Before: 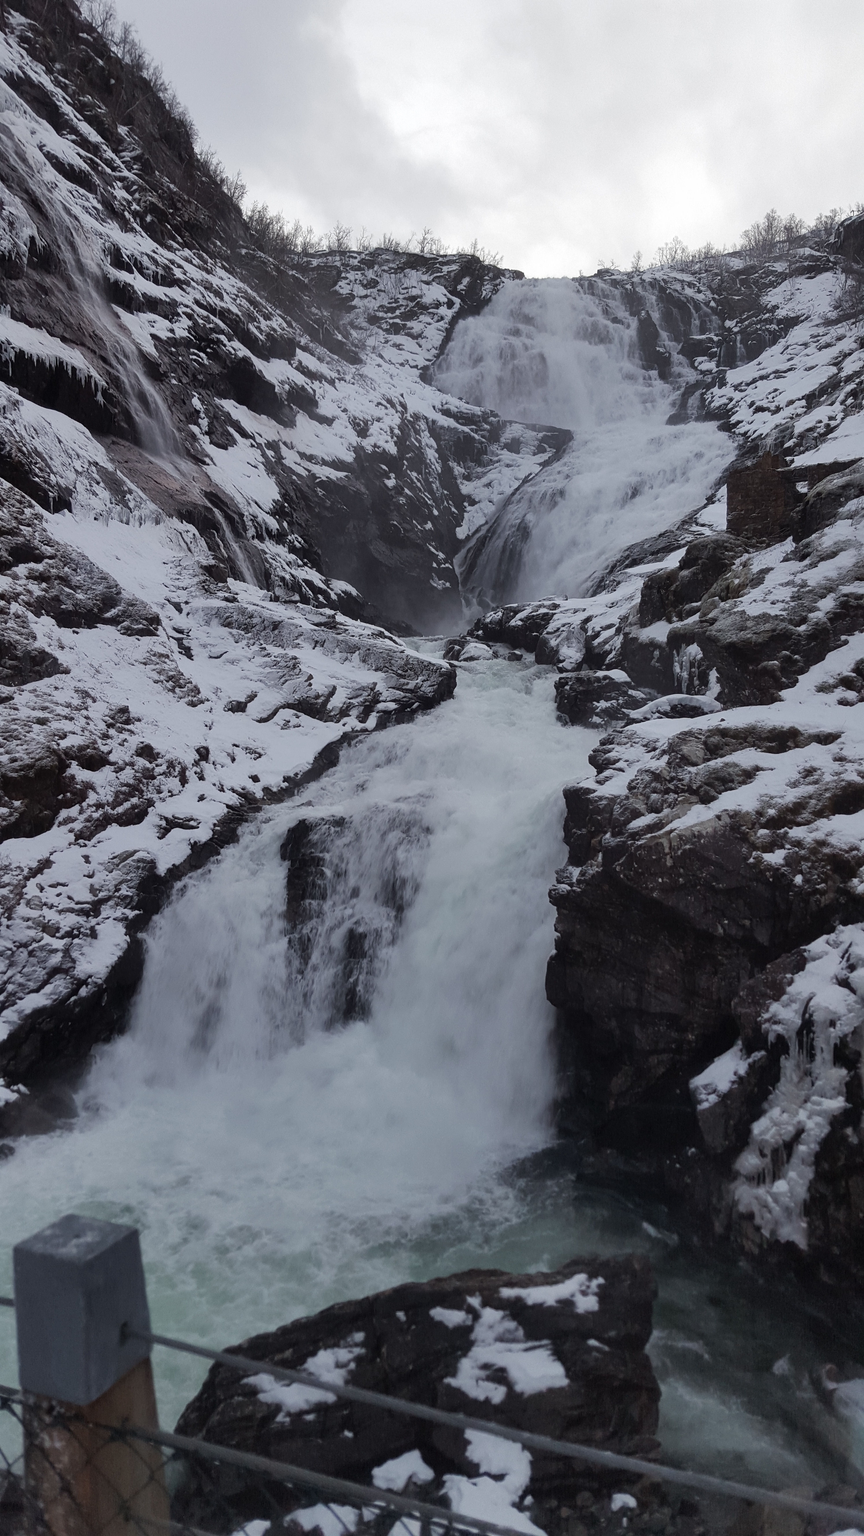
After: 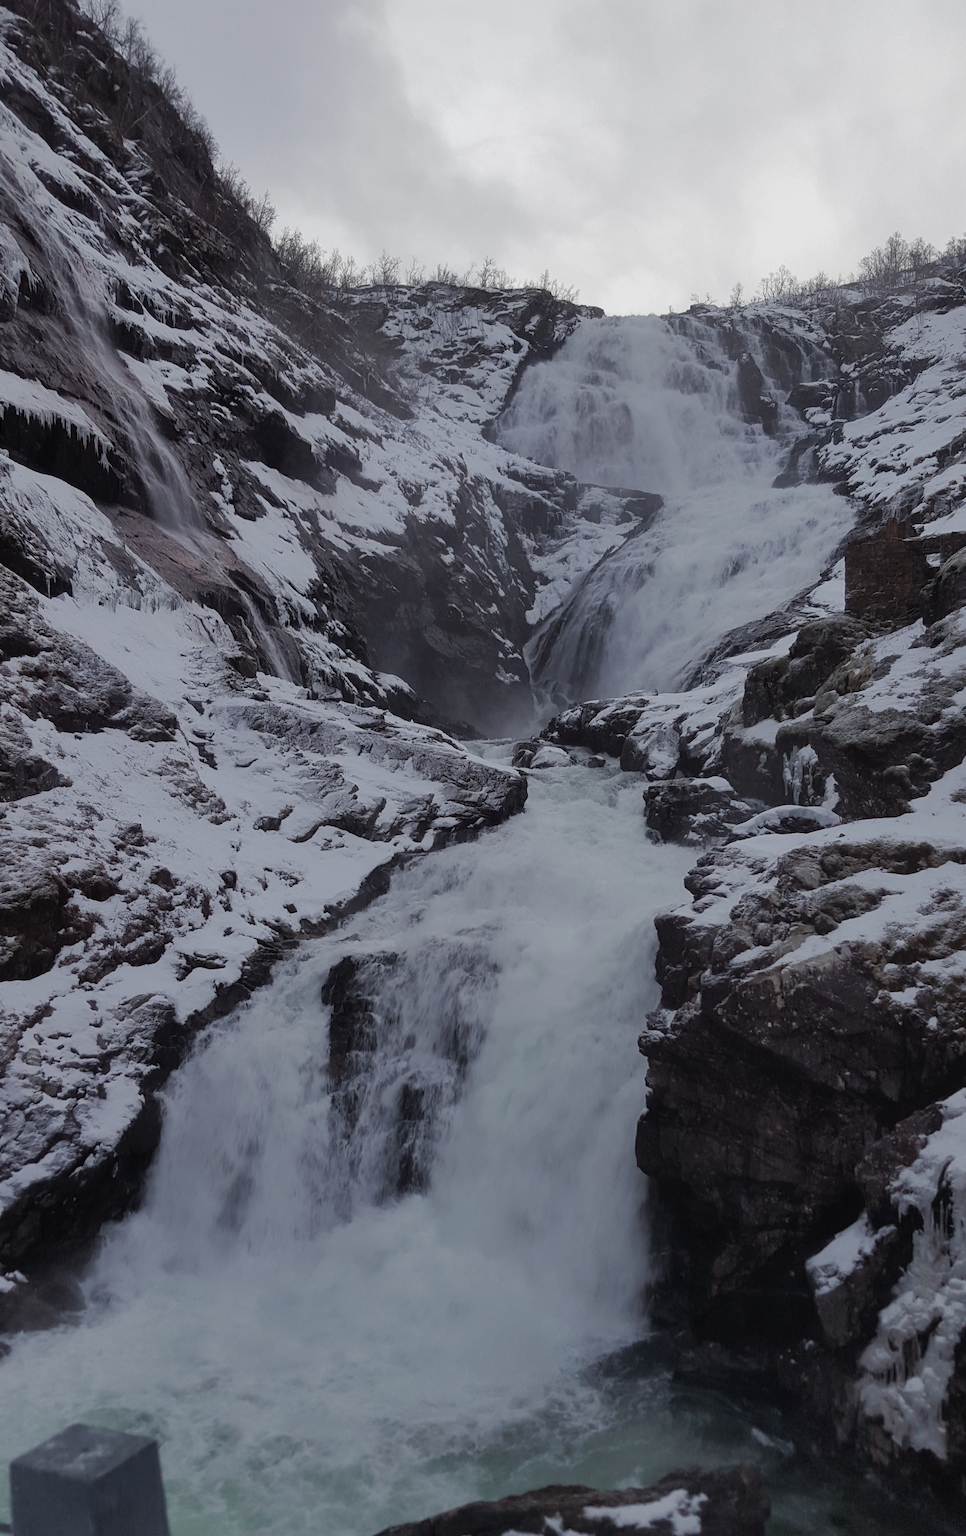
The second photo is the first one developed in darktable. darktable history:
crop and rotate: angle 0.427°, left 0.386%, right 3.528%, bottom 14.077%
tone equalizer: -8 EV 0.281 EV, -7 EV 0.414 EV, -6 EV 0.432 EV, -5 EV 0.281 EV, -3 EV -0.259 EV, -2 EV -0.443 EV, -1 EV -0.408 EV, +0 EV -0.228 EV, edges refinement/feathering 500, mask exposure compensation -1.57 EV, preserve details no
contrast brightness saturation: contrast 0.015, saturation -0.051
exposure: compensate highlight preservation false
shadows and highlights: radius 335.54, shadows 64.02, highlights 5.79, compress 87.37%, soften with gaussian
color correction: highlights a* 0.003, highlights b* -0.466
tone curve: curves: ch0 [(0, 0) (0.003, 0.013) (0.011, 0.016) (0.025, 0.023) (0.044, 0.036) (0.069, 0.051) (0.1, 0.076) (0.136, 0.107) (0.177, 0.145) (0.224, 0.186) (0.277, 0.246) (0.335, 0.311) (0.399, 0.378) (0.468, 0.462) (0.543, 0.548) (0.623, 0.636) (0.709, 0.728) (0.801, 0.816) (0.898, 0.9) (1, 1)], preserve colors none
